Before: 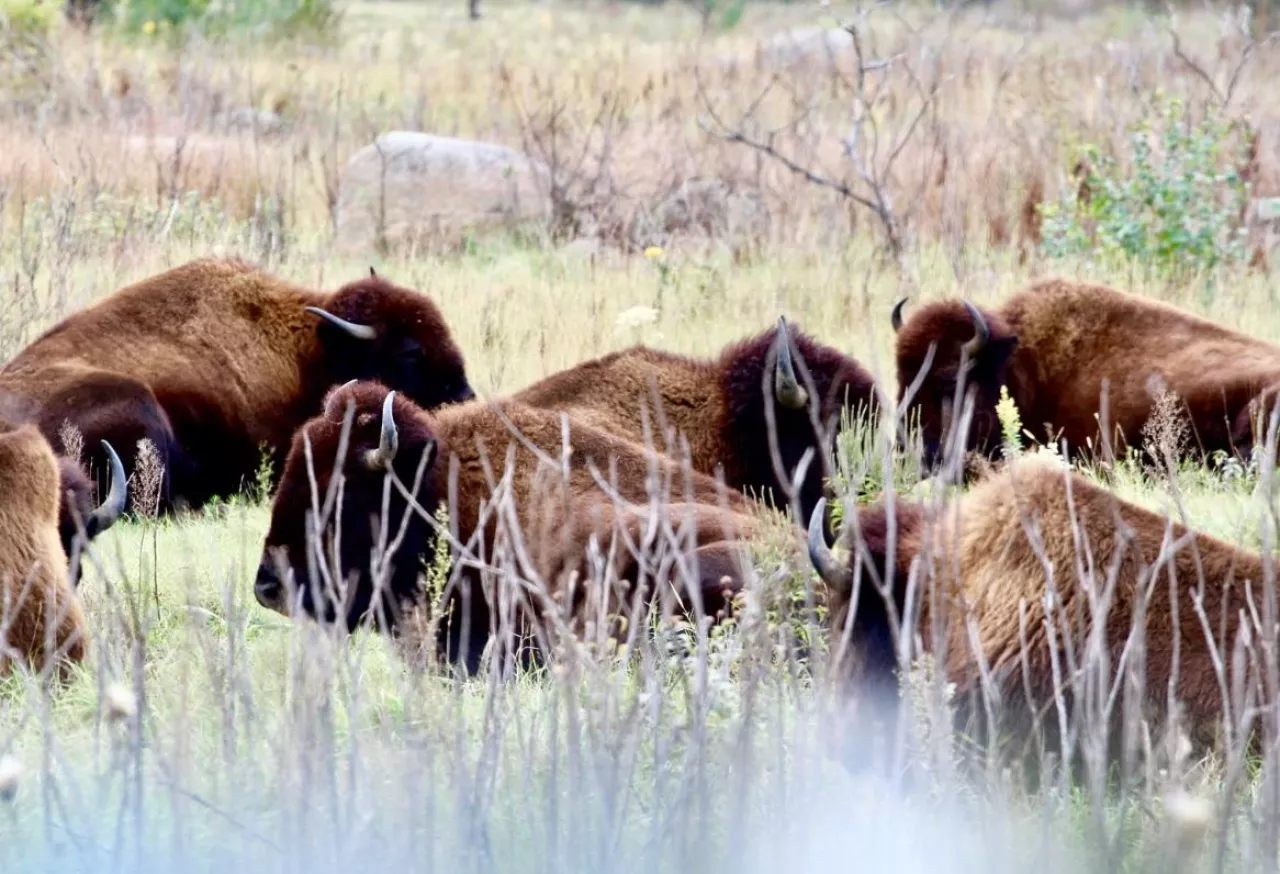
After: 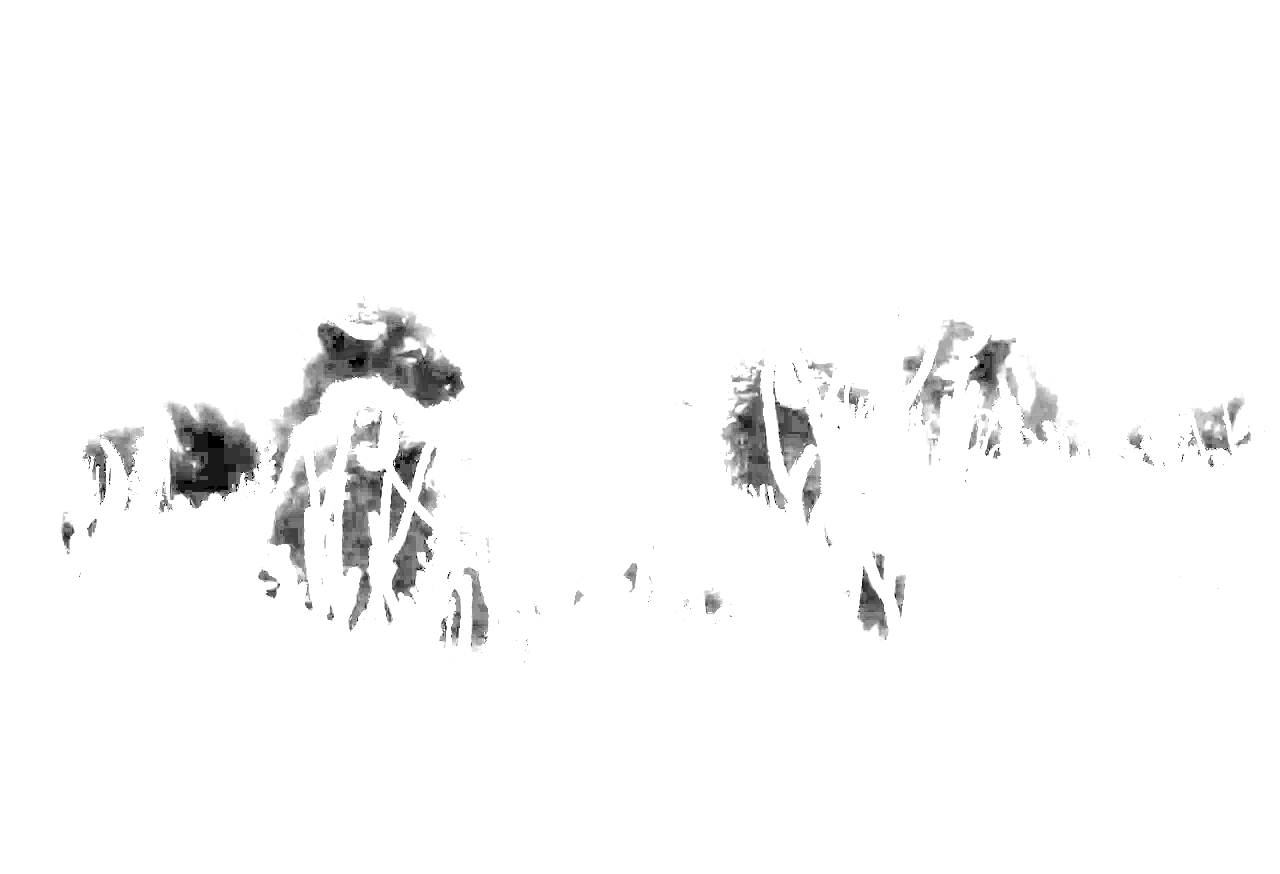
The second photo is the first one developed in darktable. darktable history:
exposure: exposure 8 EV, compensate highlight preservation false
monochrome: on, module defaults
